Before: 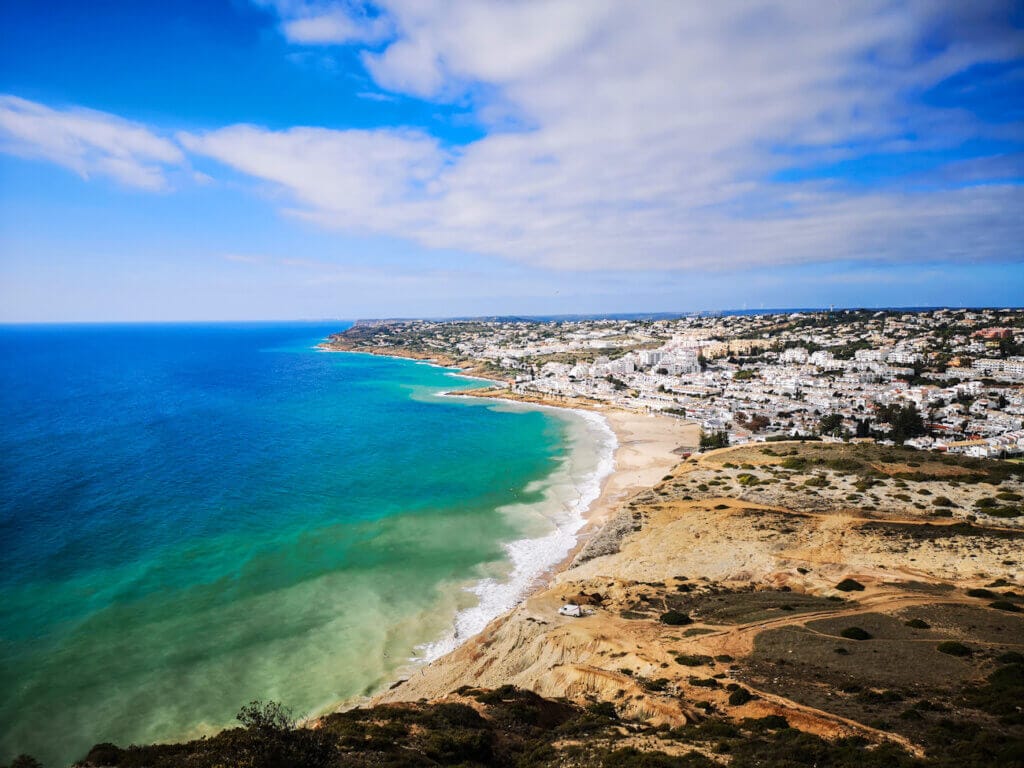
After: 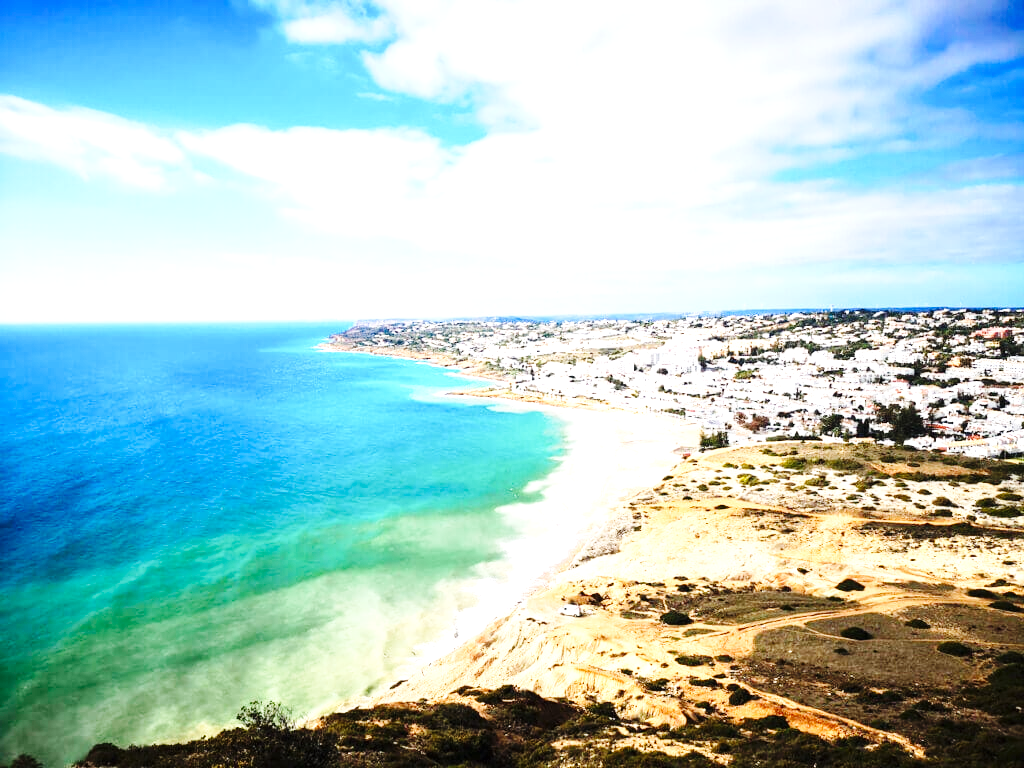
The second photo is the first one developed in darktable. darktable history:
base curve: curves: ch0 [(0, 0) (0.036, 0.025) (0.121, 0.166) (0.206, 0.329) (0.605, 0.79) (1, 1)], preserve colors none
exposure: black level correction 0, exposure 1.199 EV, compensate highlight preservation false
